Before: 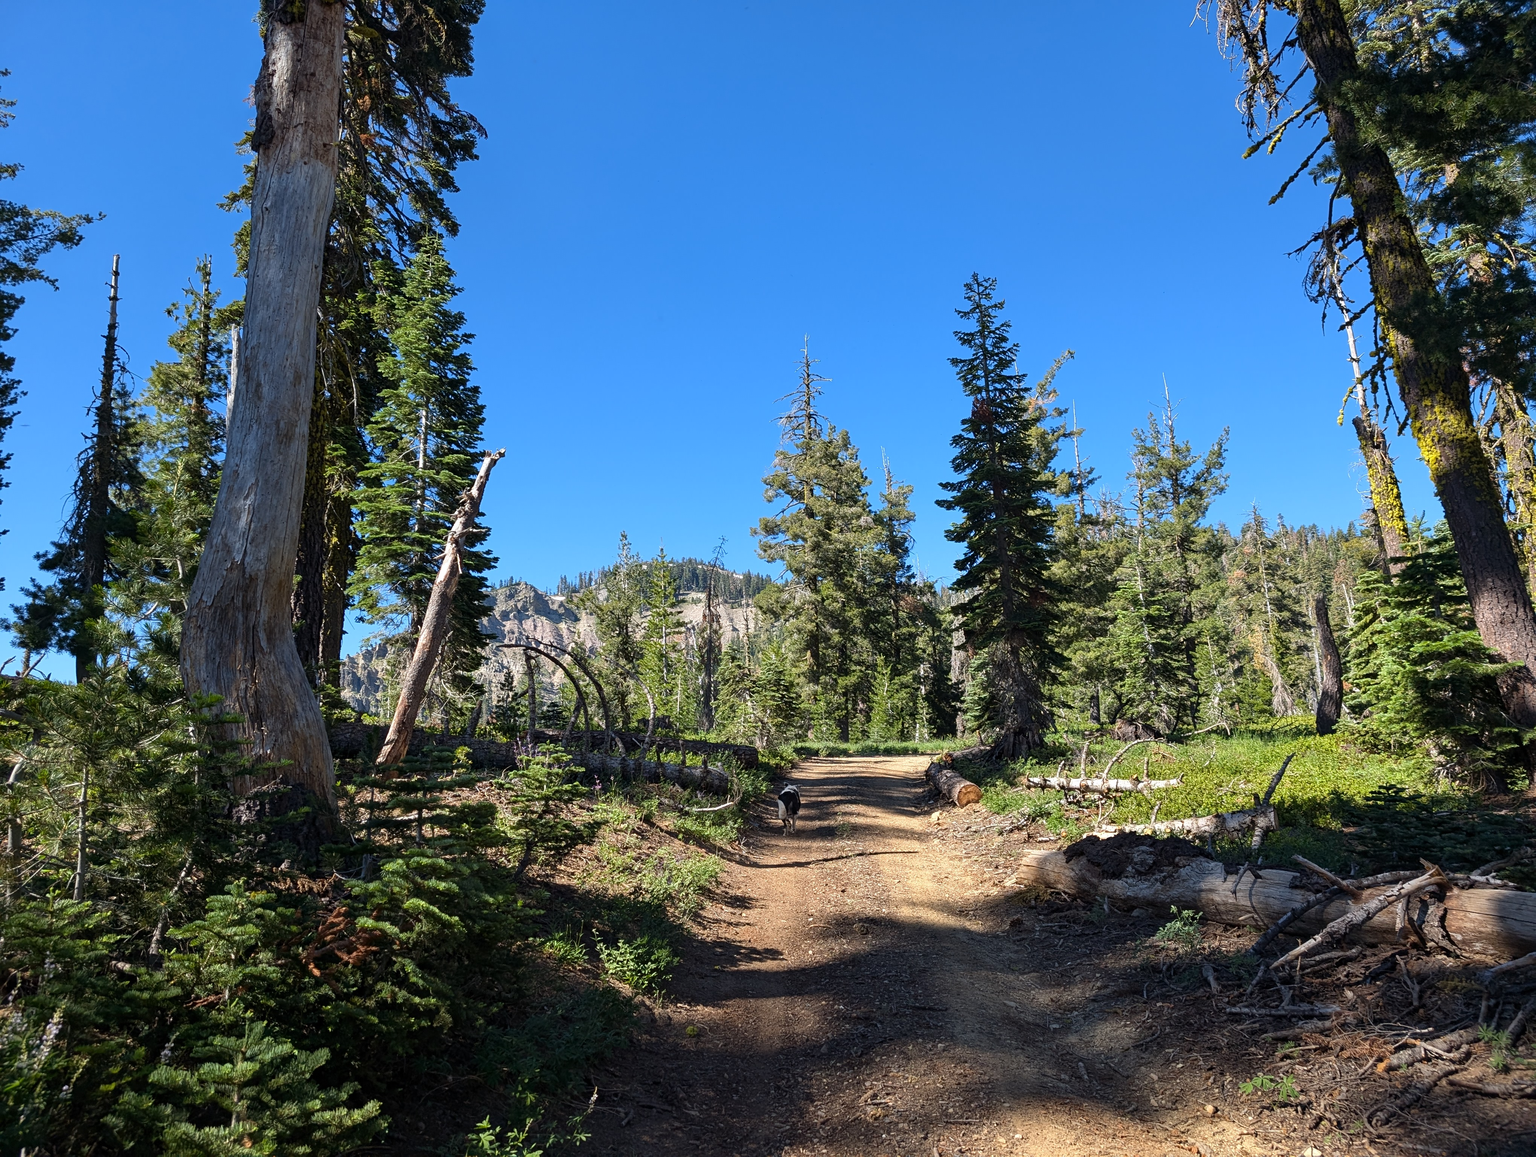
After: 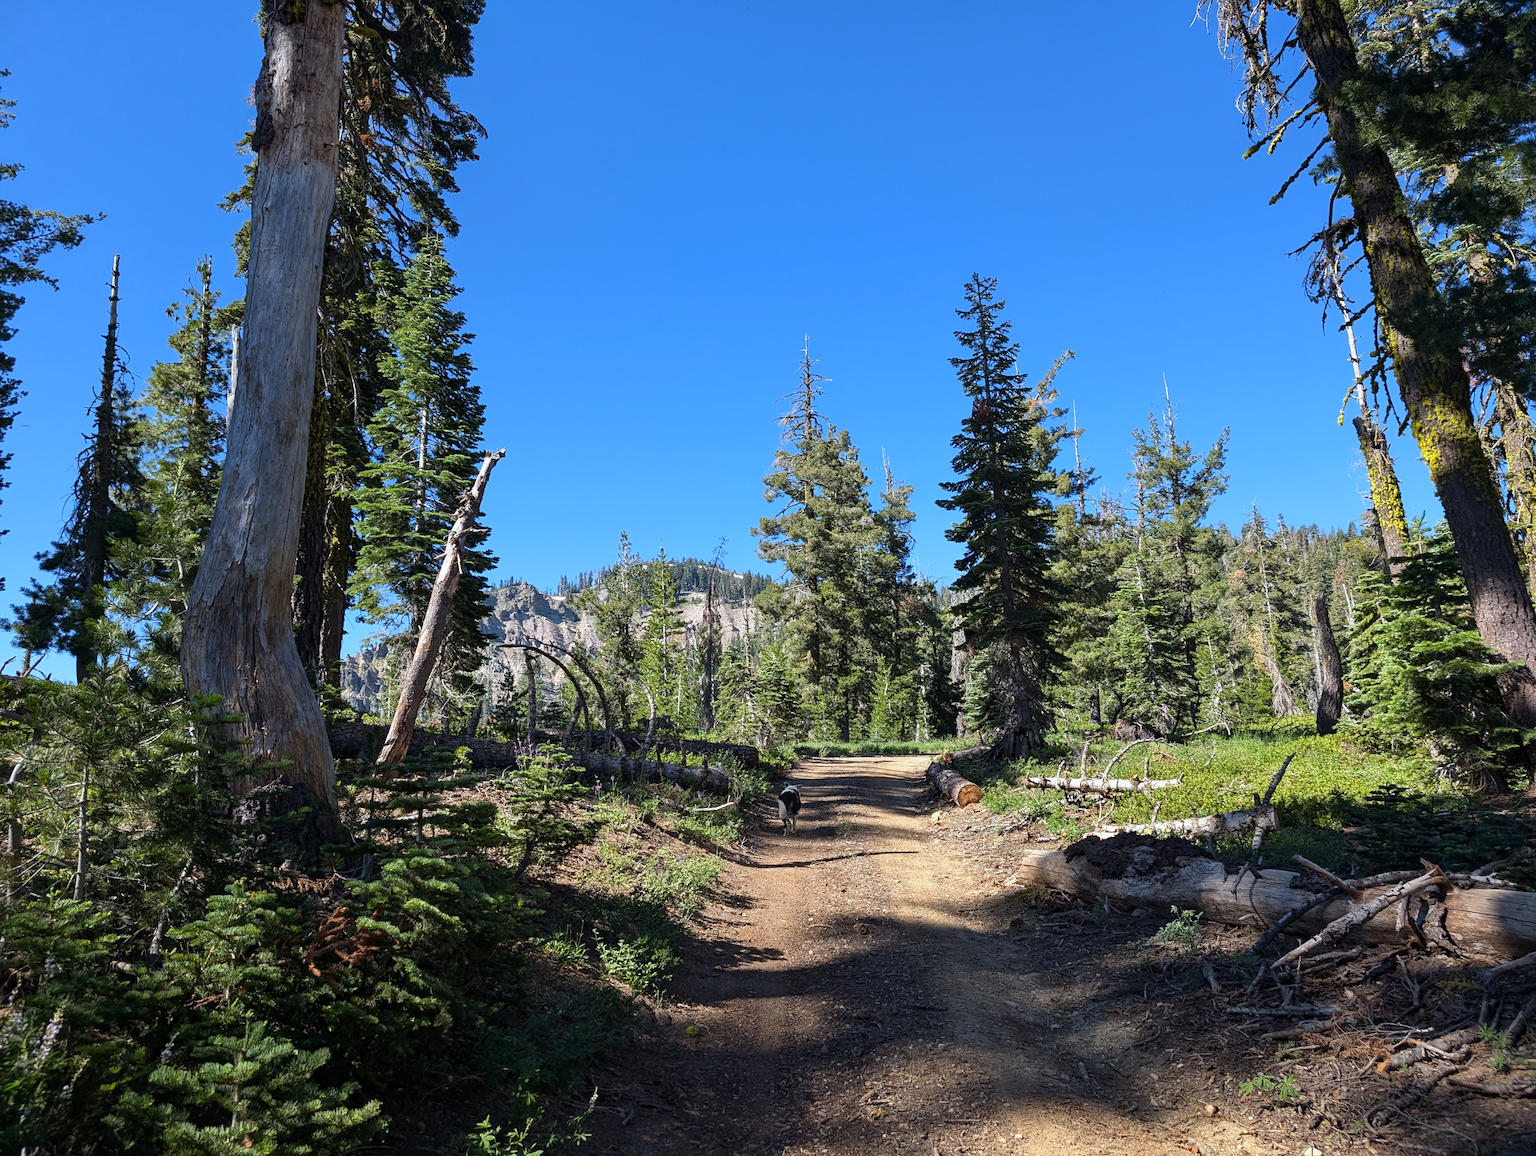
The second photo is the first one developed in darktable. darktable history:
white balance: red 0.976, blue 1.04
